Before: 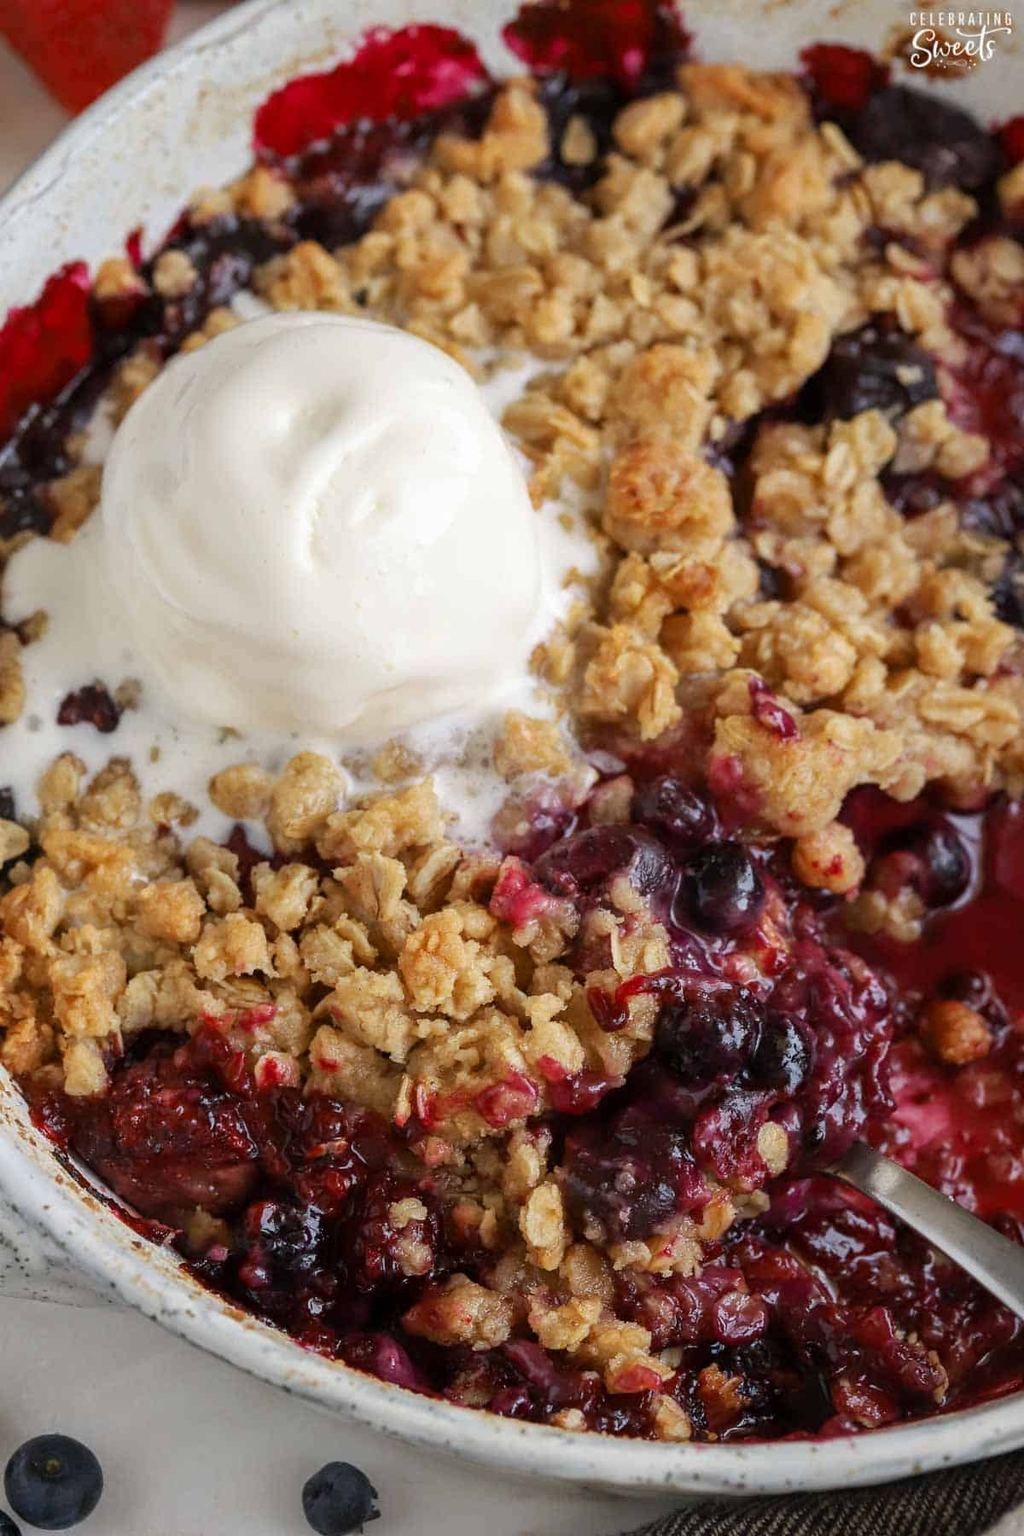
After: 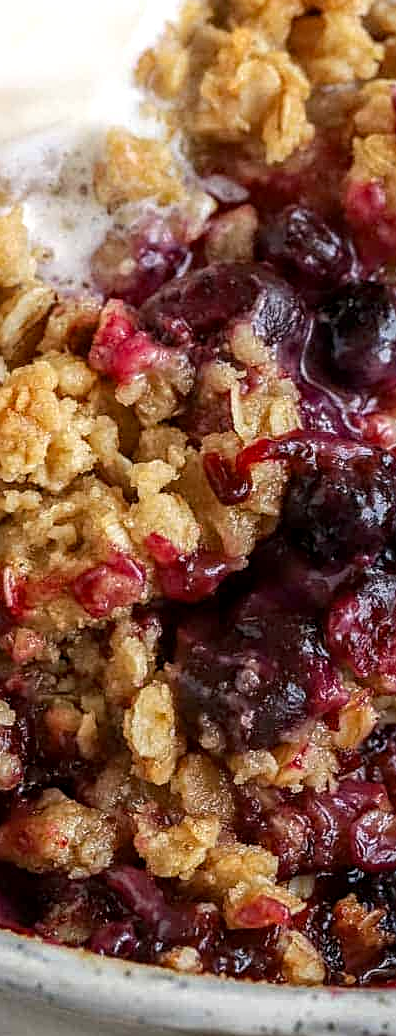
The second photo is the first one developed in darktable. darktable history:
crop: left 40.428%, top 39.133%, right 25.827%, bottom 3.015%
haze removal: compatibility mode true, adaptive false
shadows and highlights: shadows -25.98, highlights 48.65, soften with gaussian
exposure: black level correction 0, exposure 0.199 EV, compensate exposure bias true, compensate highlight preservation false
sharpen: on, module defaults
local contrast: highlights 24%, detail 130%
